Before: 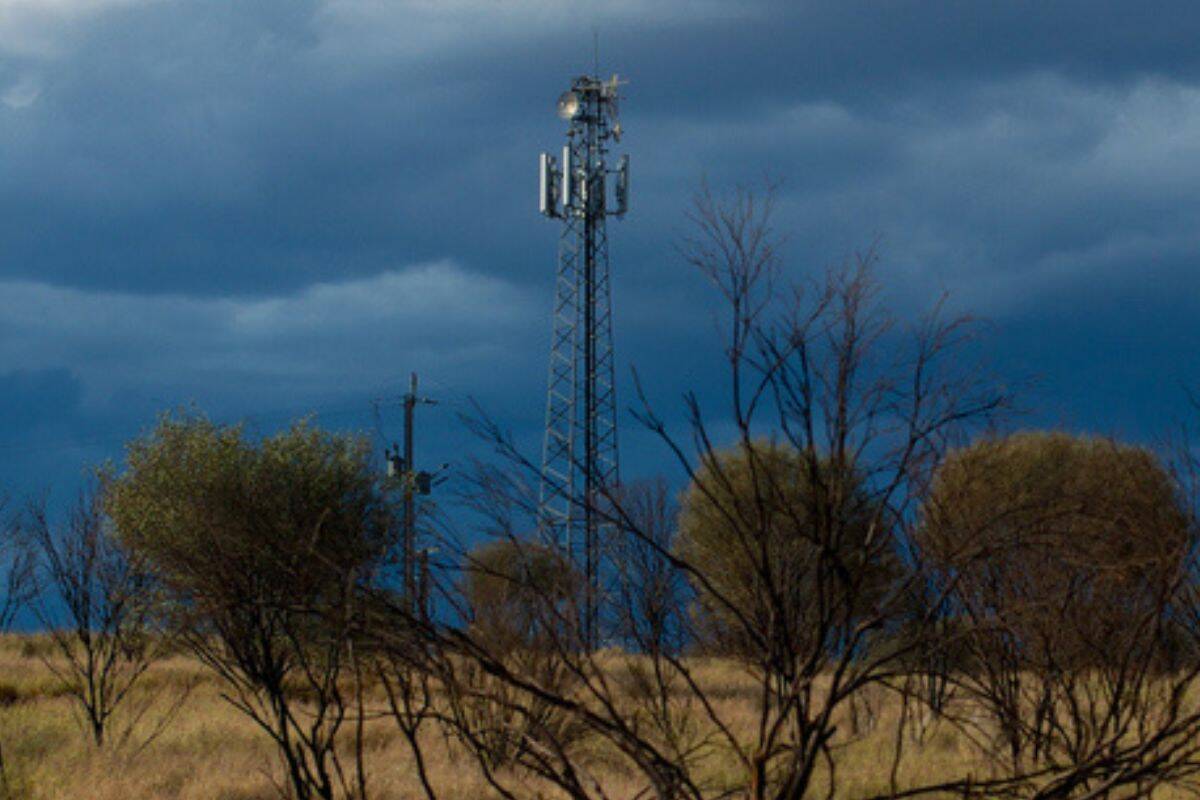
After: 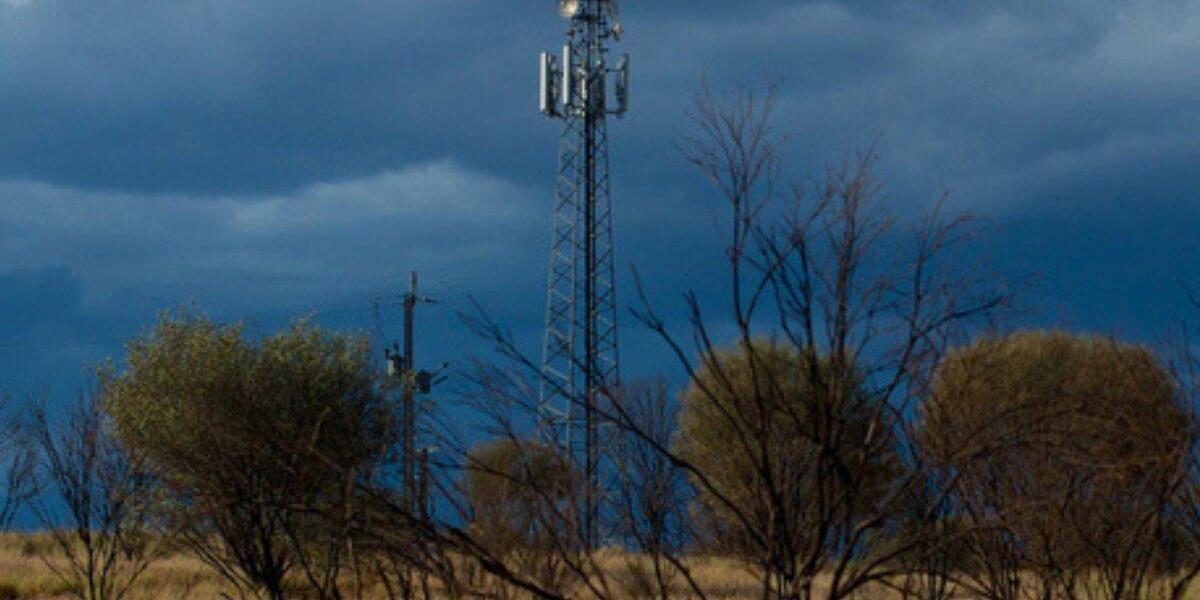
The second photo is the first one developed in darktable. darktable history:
crop and rotate: top 12.654%, bottom 12.327%
